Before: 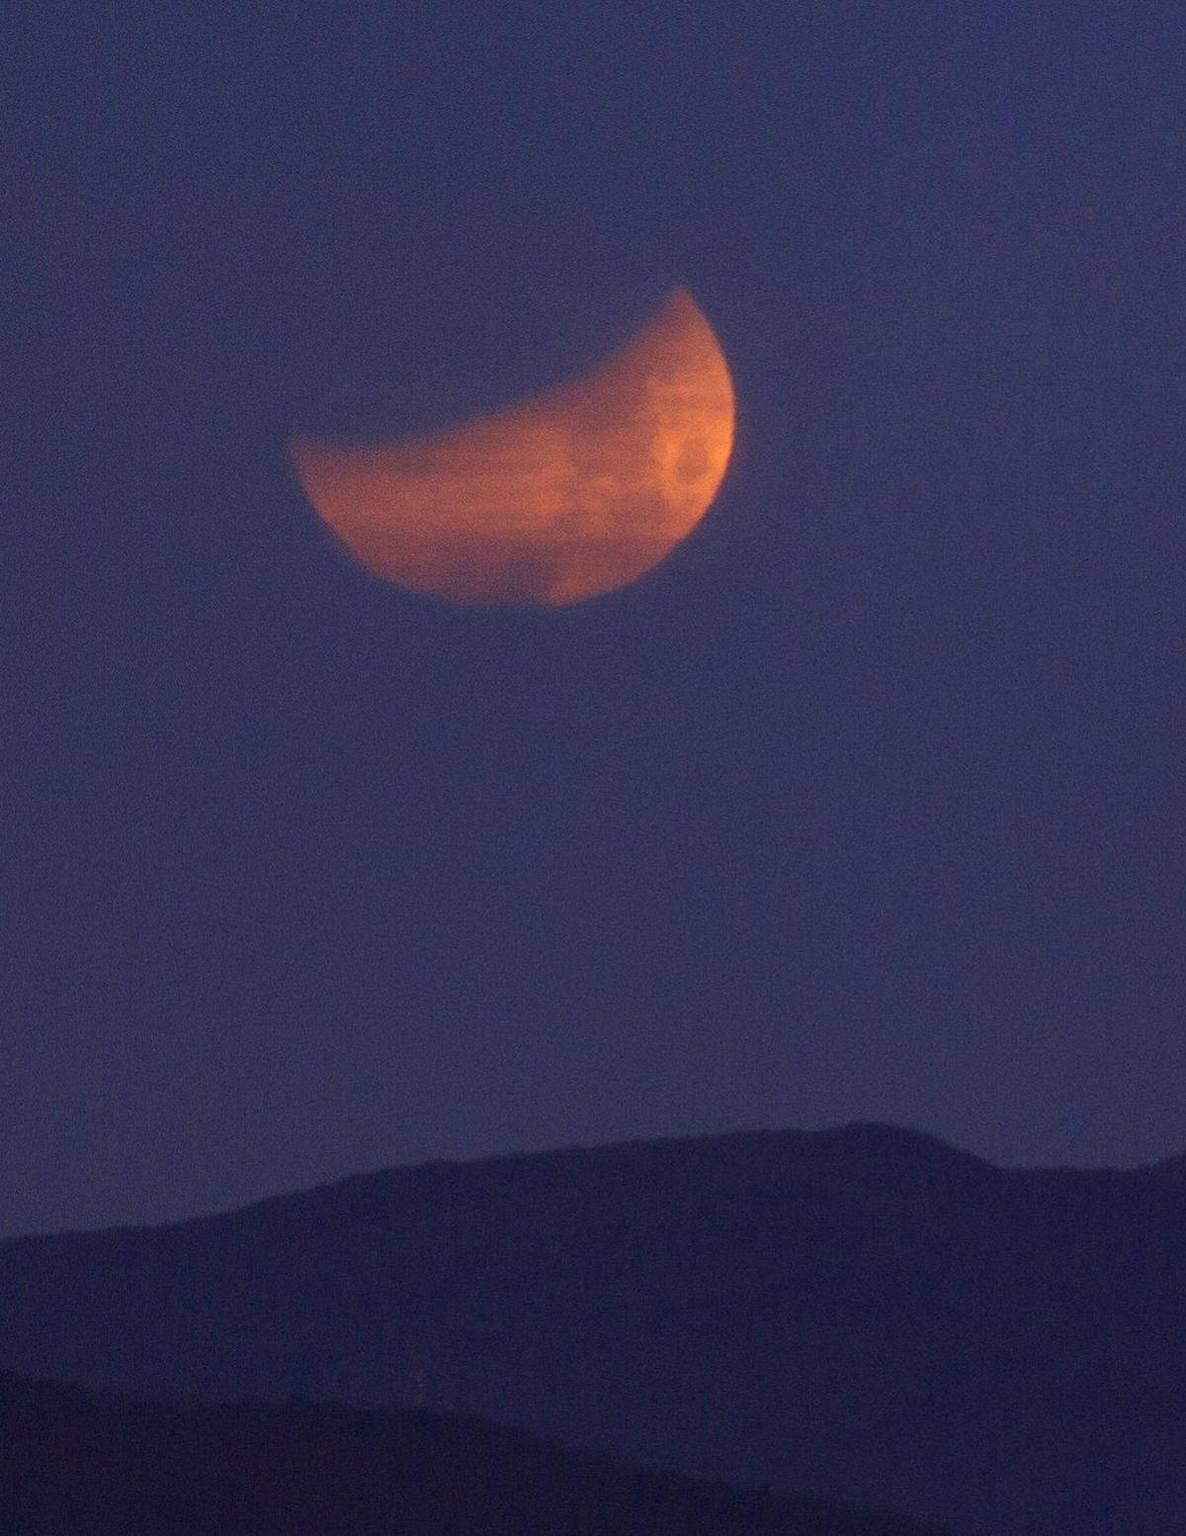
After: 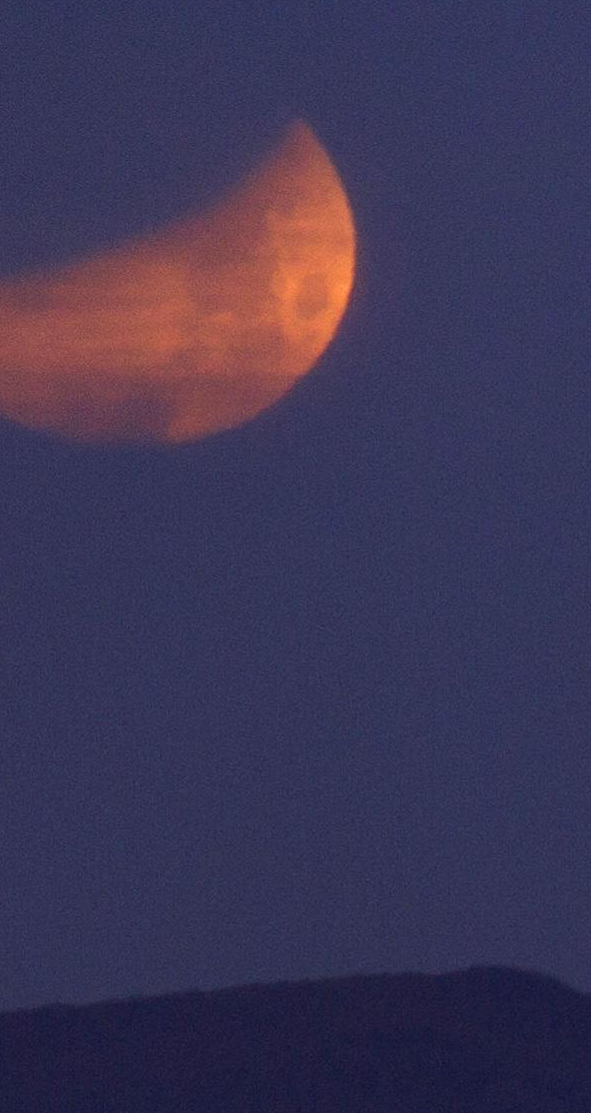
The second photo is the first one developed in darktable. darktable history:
crop: left 32.339%, top 10.95%, right 18.336%, bottom 17.402%
